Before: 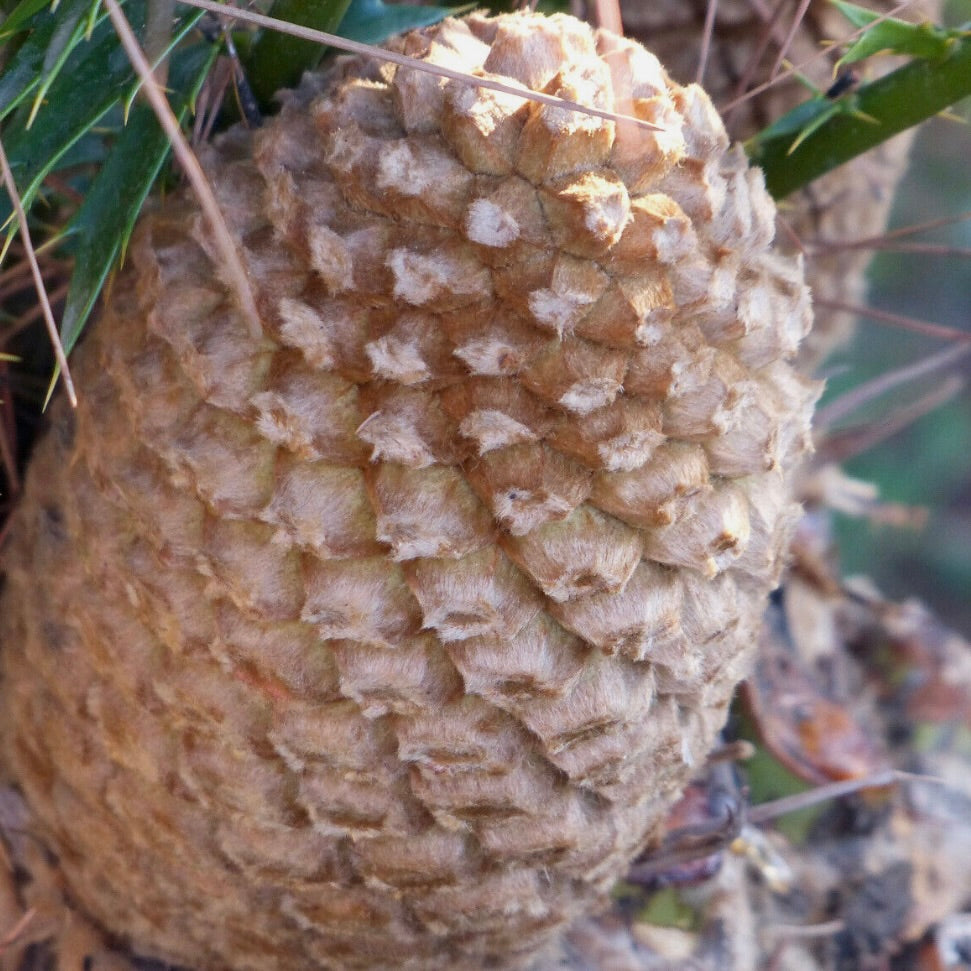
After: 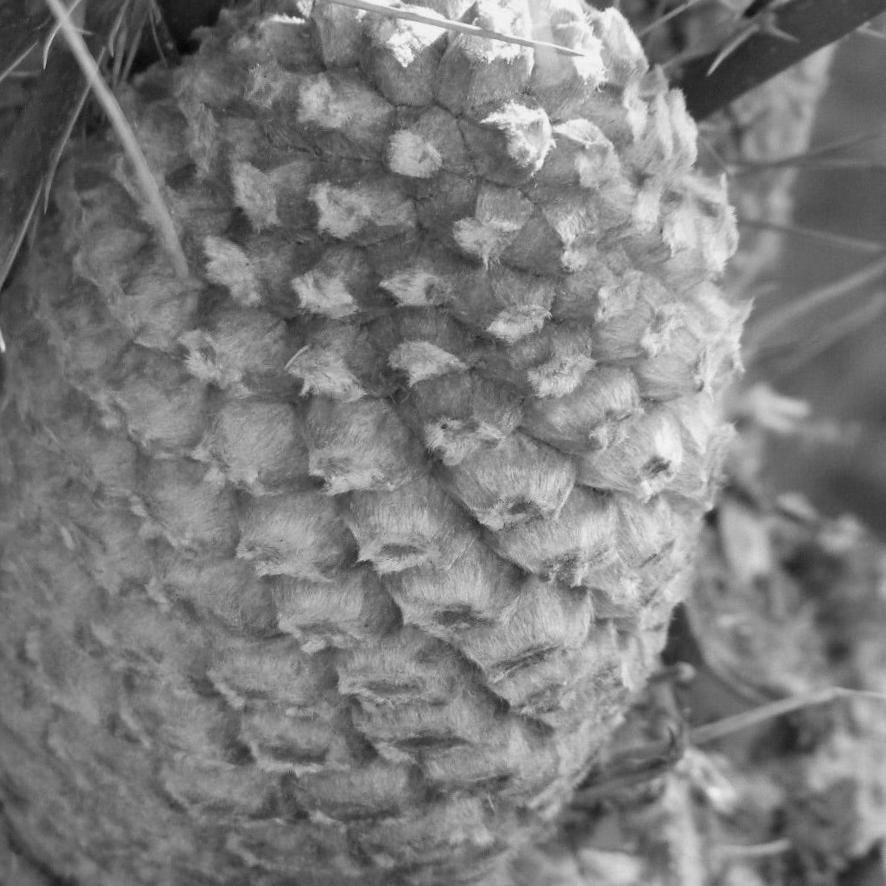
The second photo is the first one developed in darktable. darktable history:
monochrome: on, module defaults
crop and rotate: angle 1.96°, left 5.673%, top 5.673%
